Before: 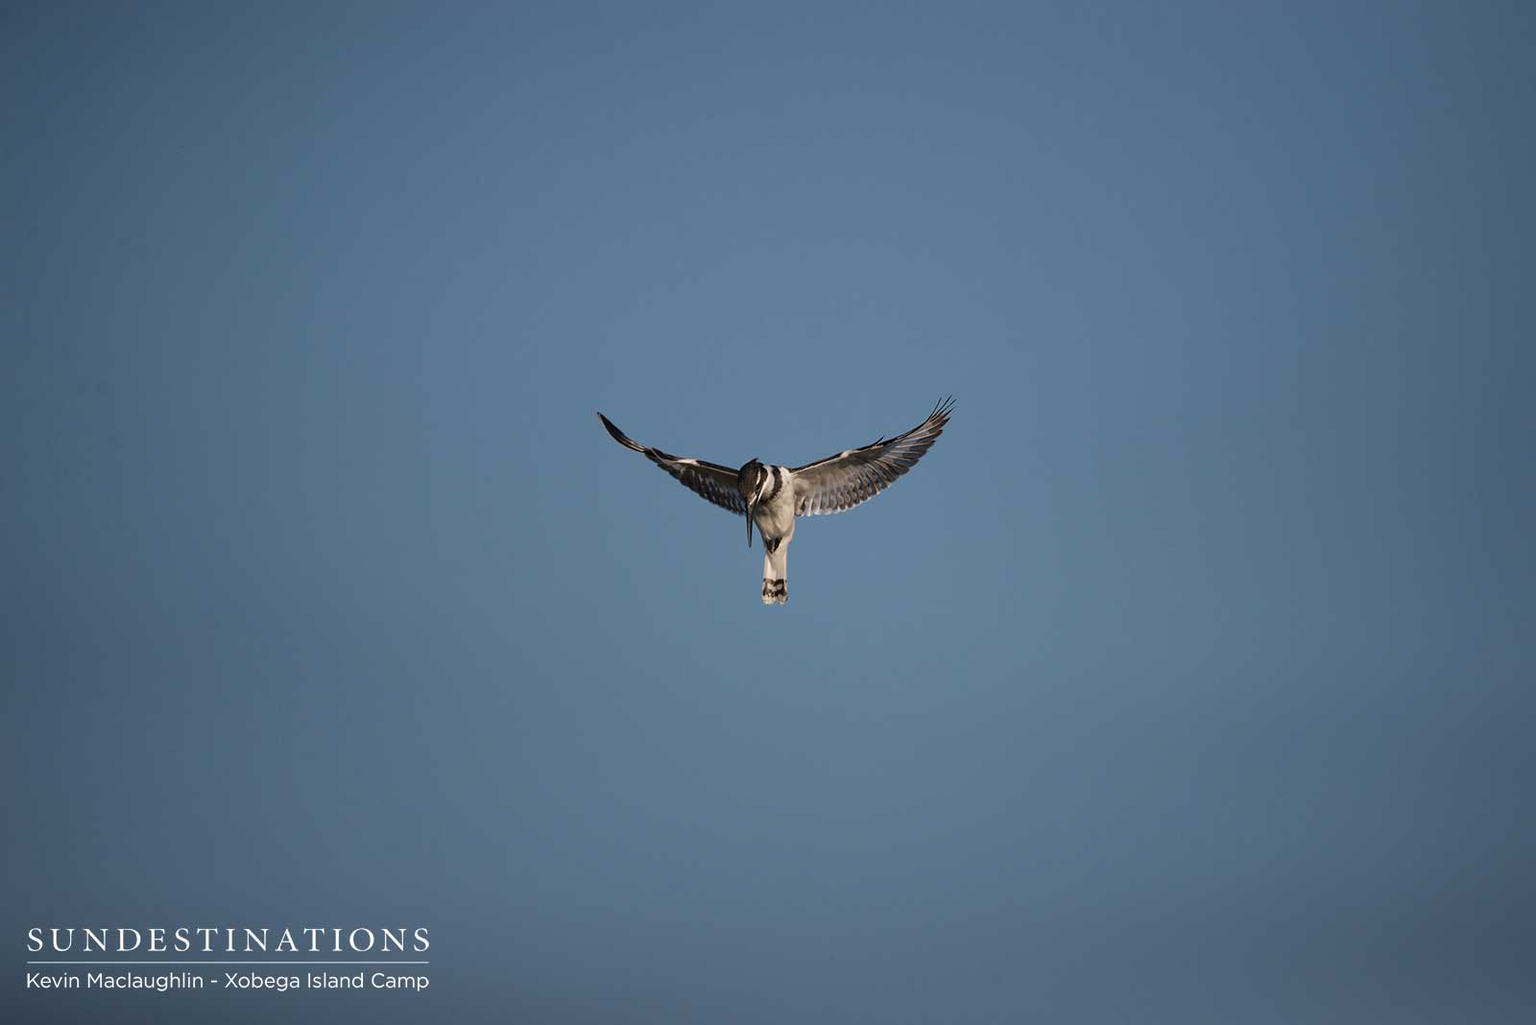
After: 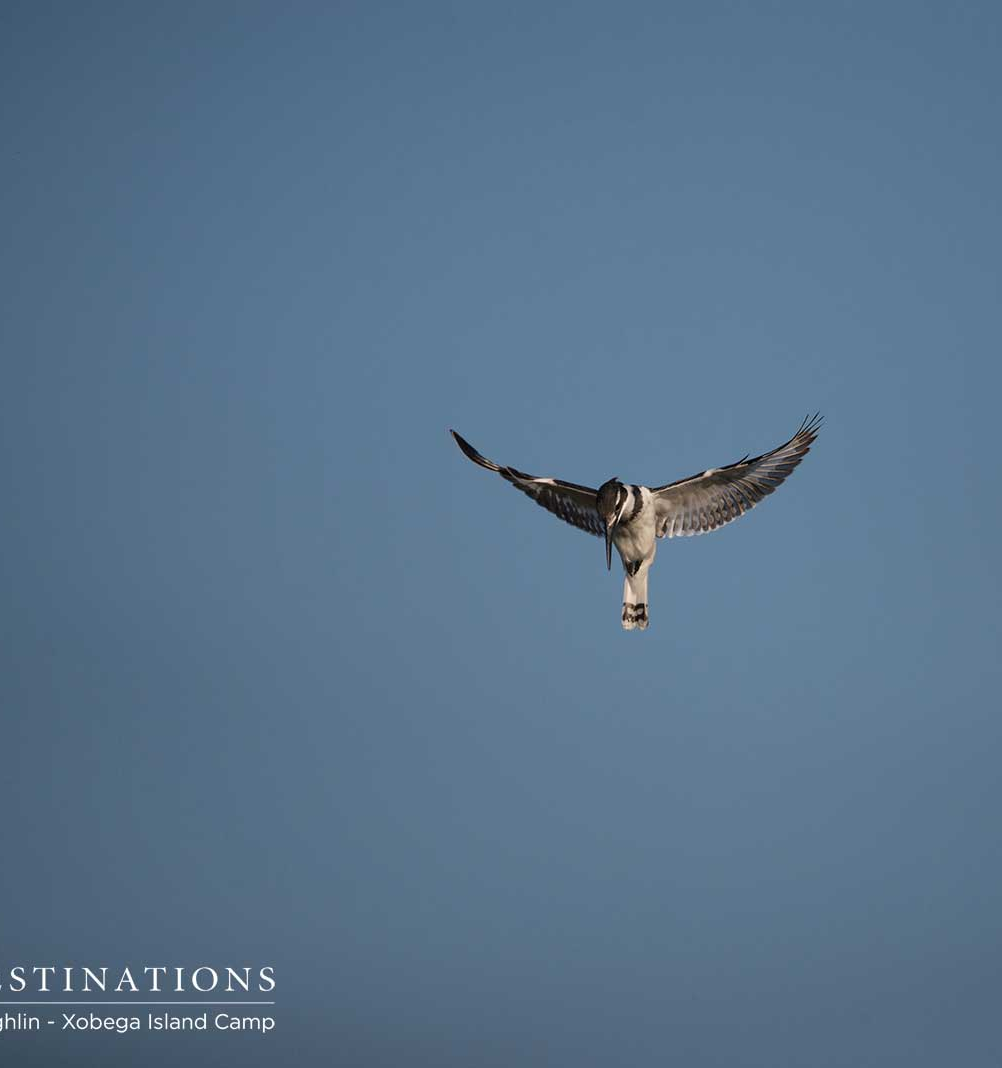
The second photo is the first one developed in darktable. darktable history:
crop: left 10.809%, right 26.557%
